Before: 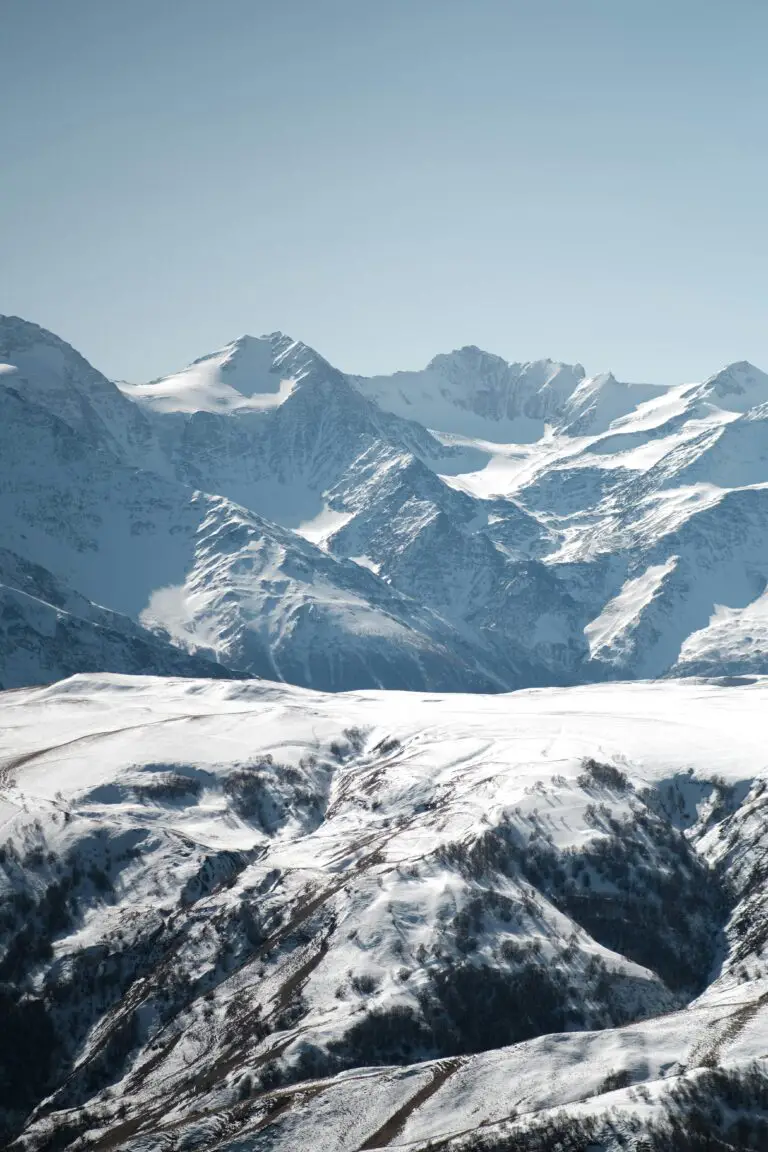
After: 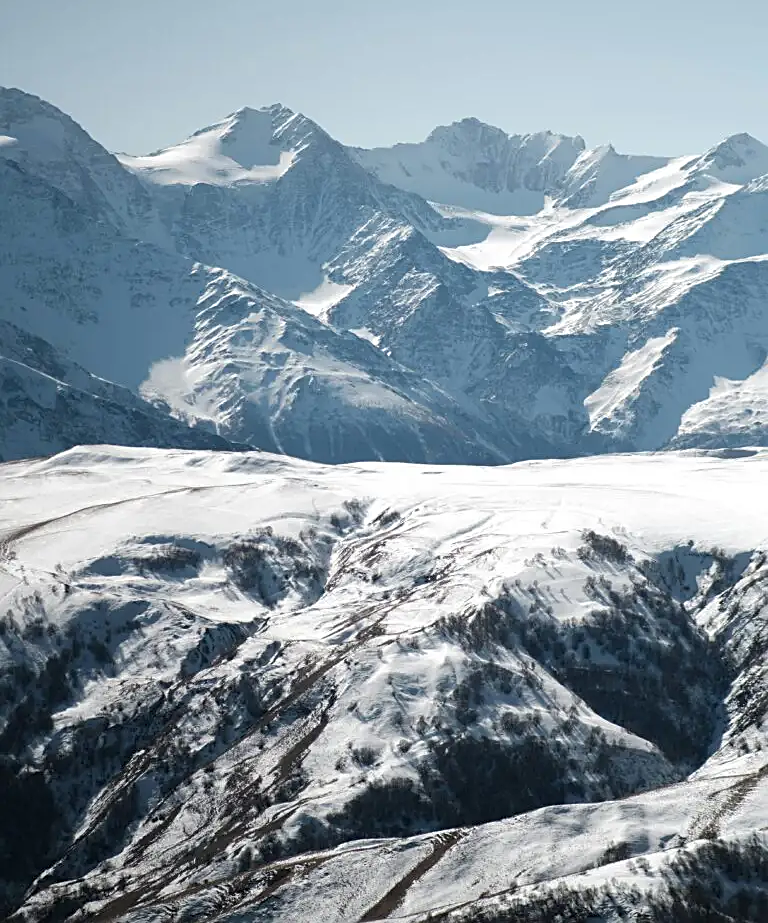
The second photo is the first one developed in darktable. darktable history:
crop and rotate: top 19.853%
sharpen: on, module defaults
